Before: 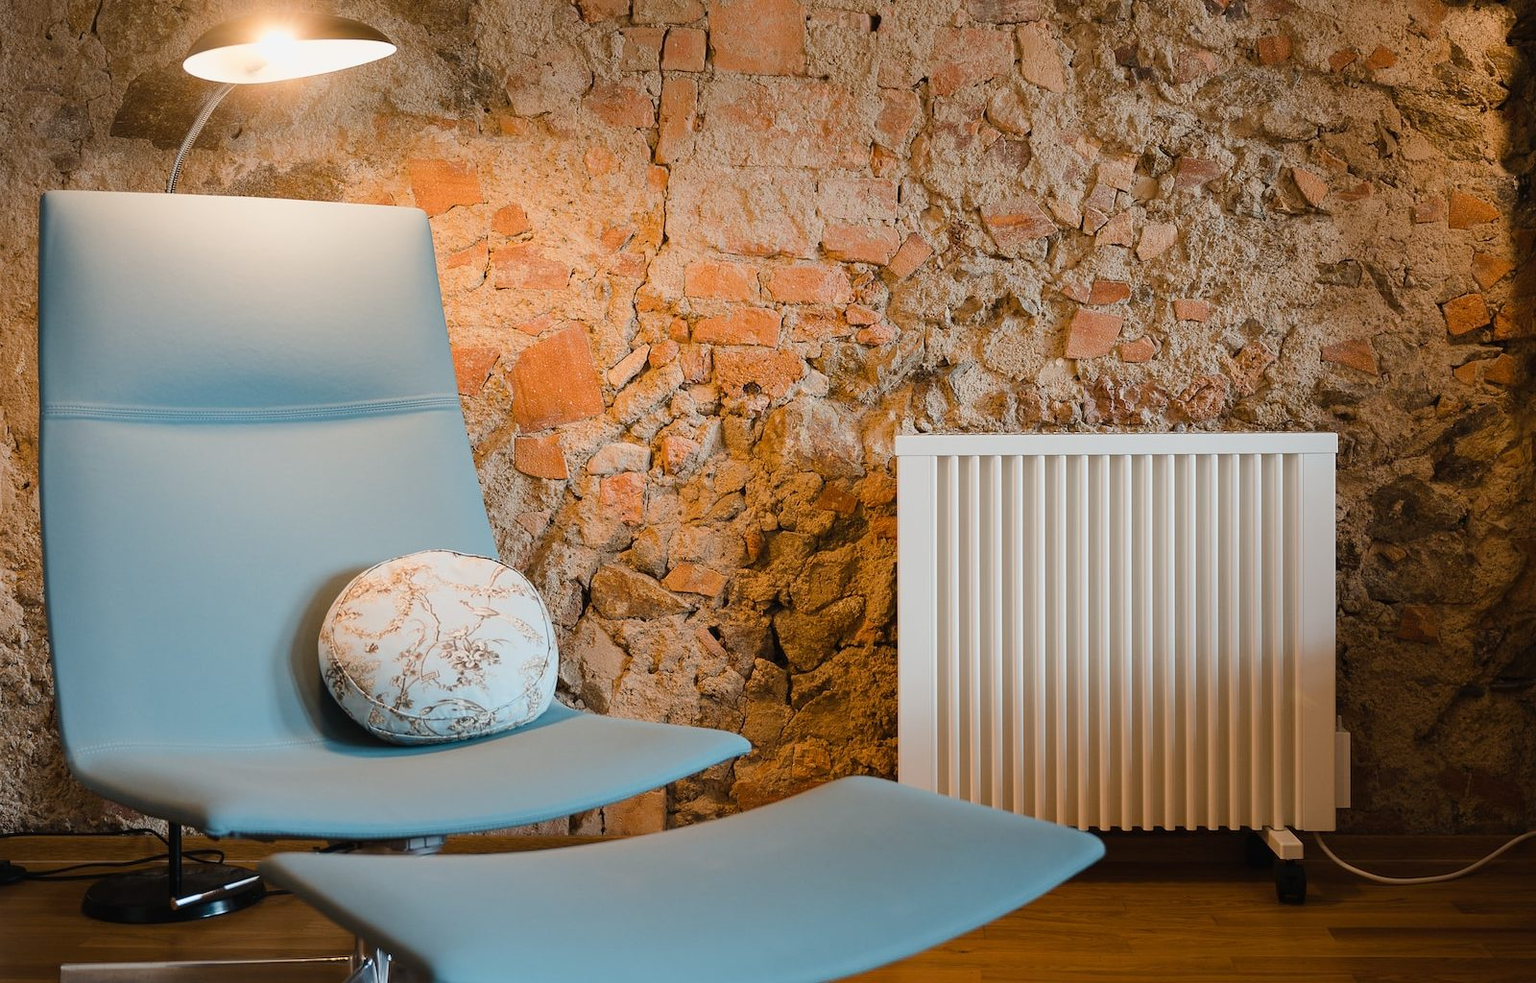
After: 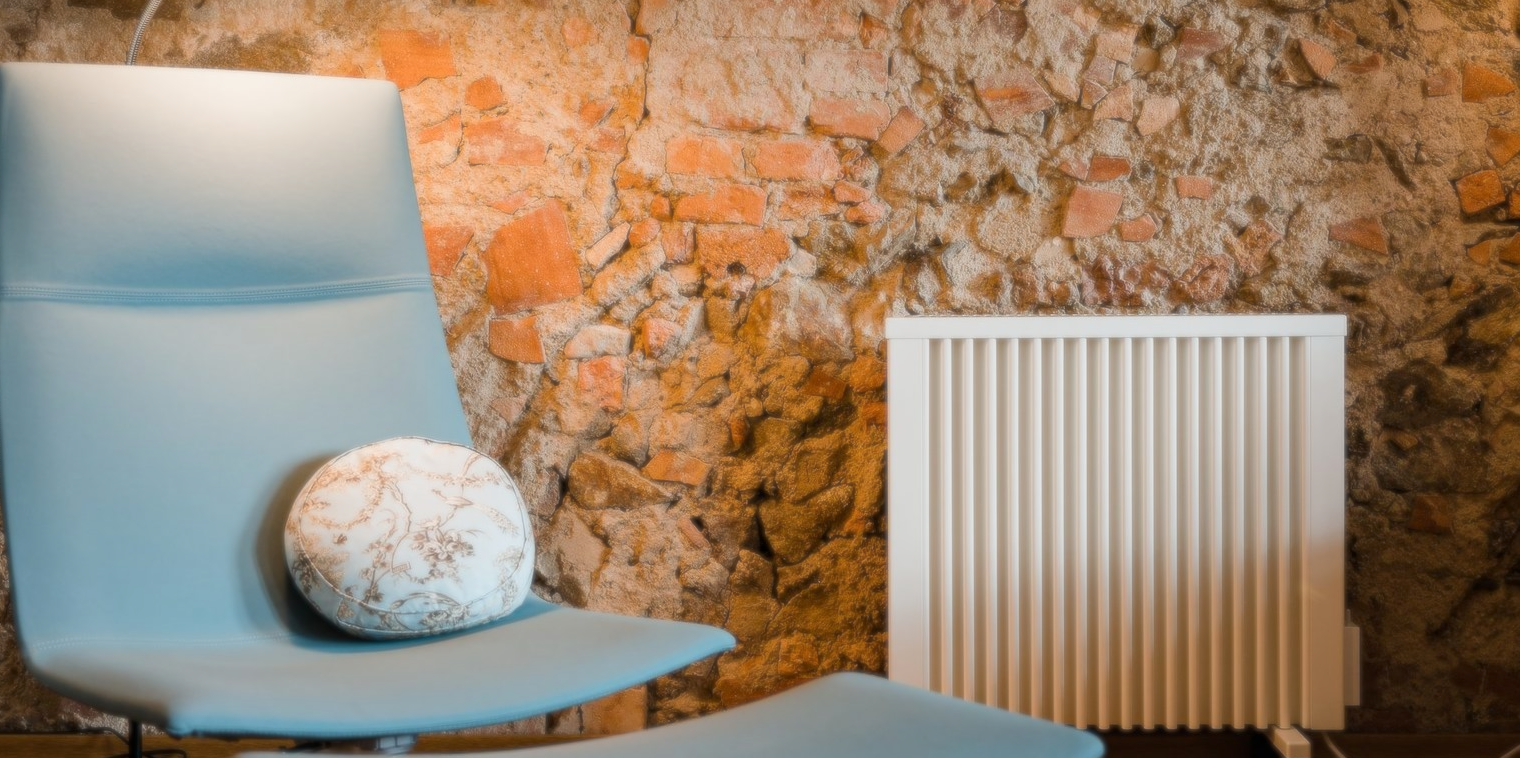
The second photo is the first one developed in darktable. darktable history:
crop and rotate: left 2.991%, top 13.302%, right 1.981%, bottom 12.636%
local contrast: highlights 100%, shadows 100%, detail 120%, midtone range 0.2
soften: size 8.67%, mix 49%
